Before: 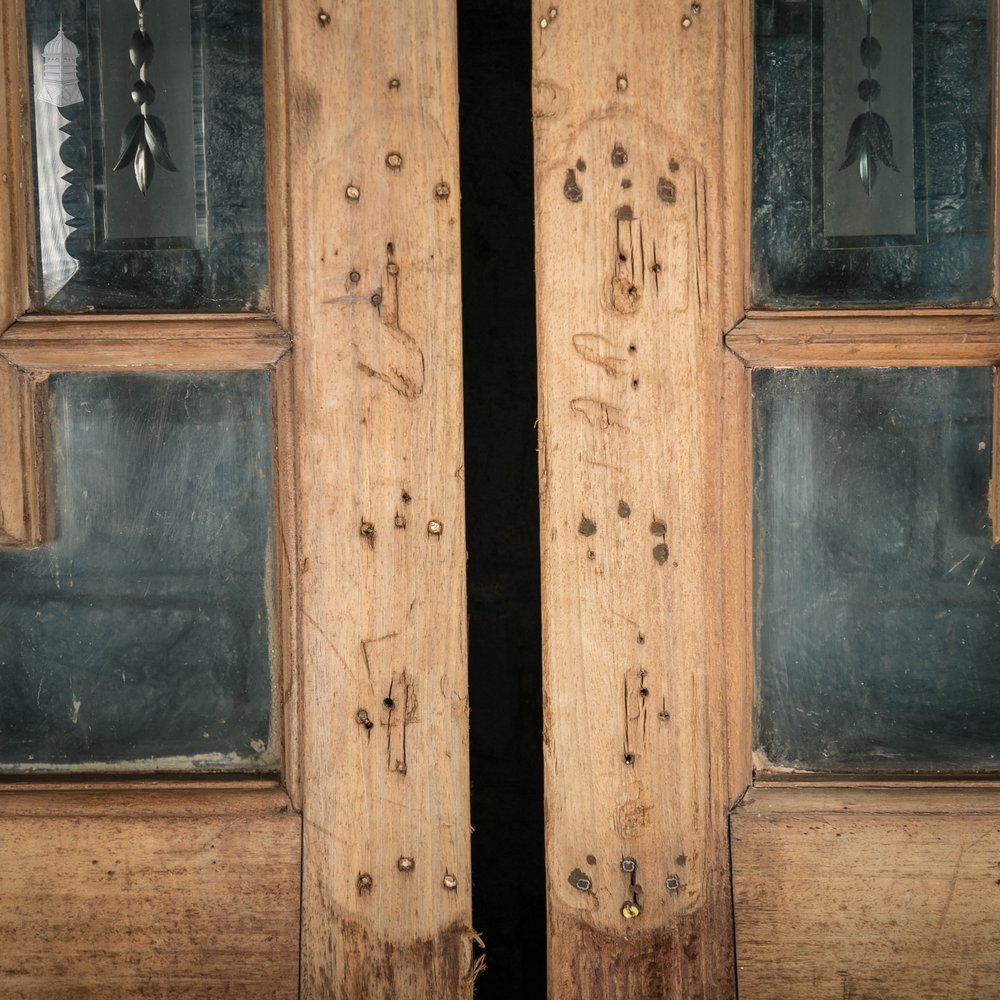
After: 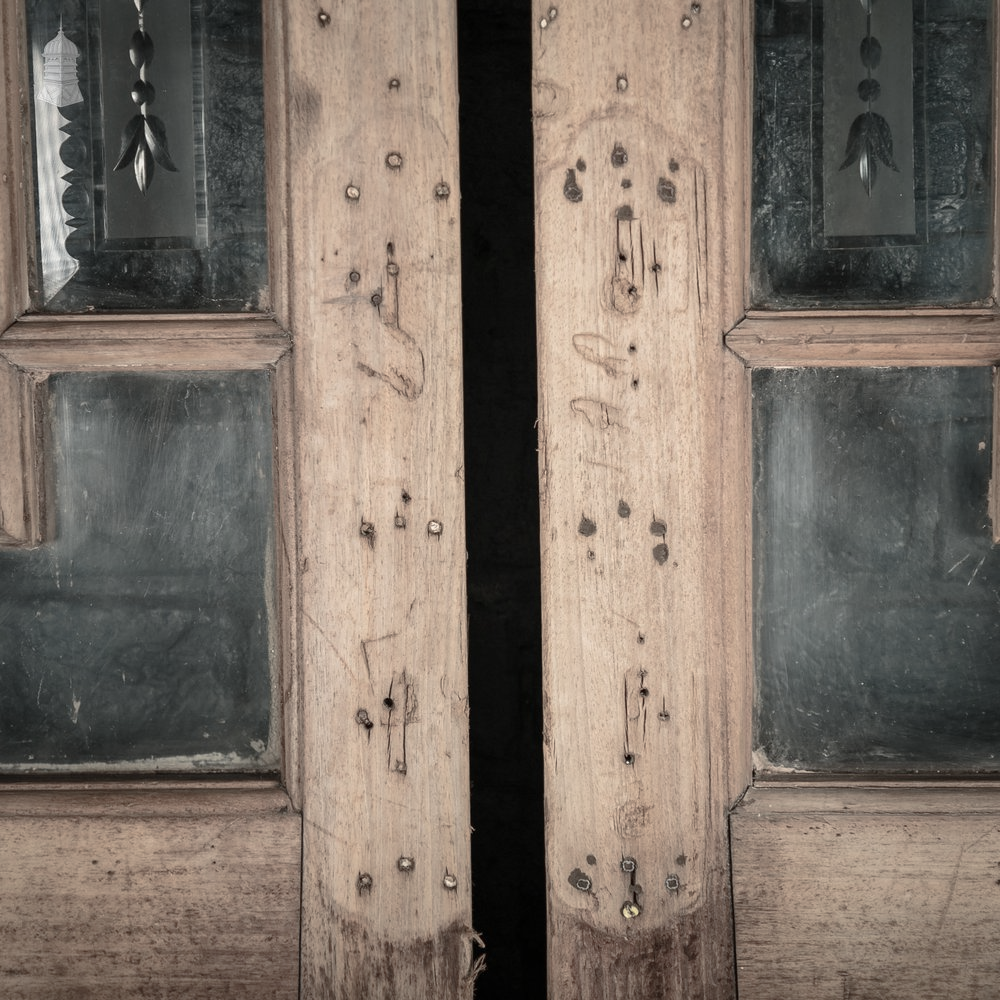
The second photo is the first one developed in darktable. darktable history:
color balance rgb: perceptual saturation grading › global saturation -29.205%, perceptual saturation grading › highlights -20.597%, perceptual saturation grading › mid-tones -23.448%, perceptual saturation grading › shadows -24.25%, global vibrance 5.264%
